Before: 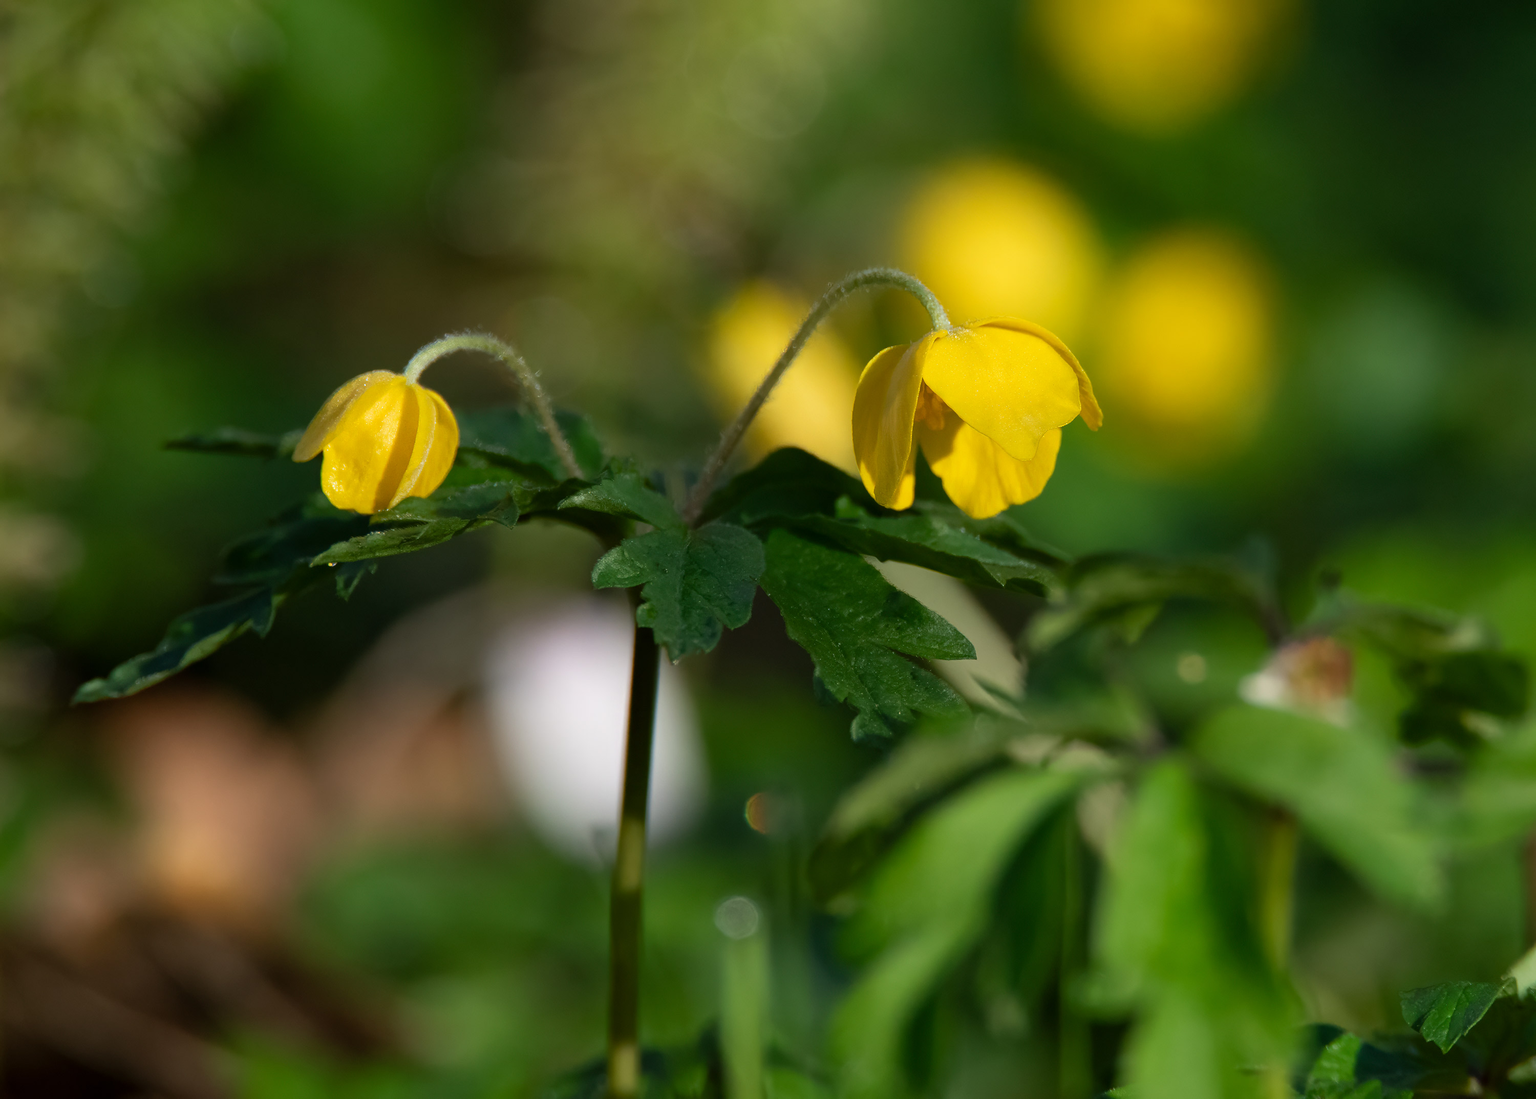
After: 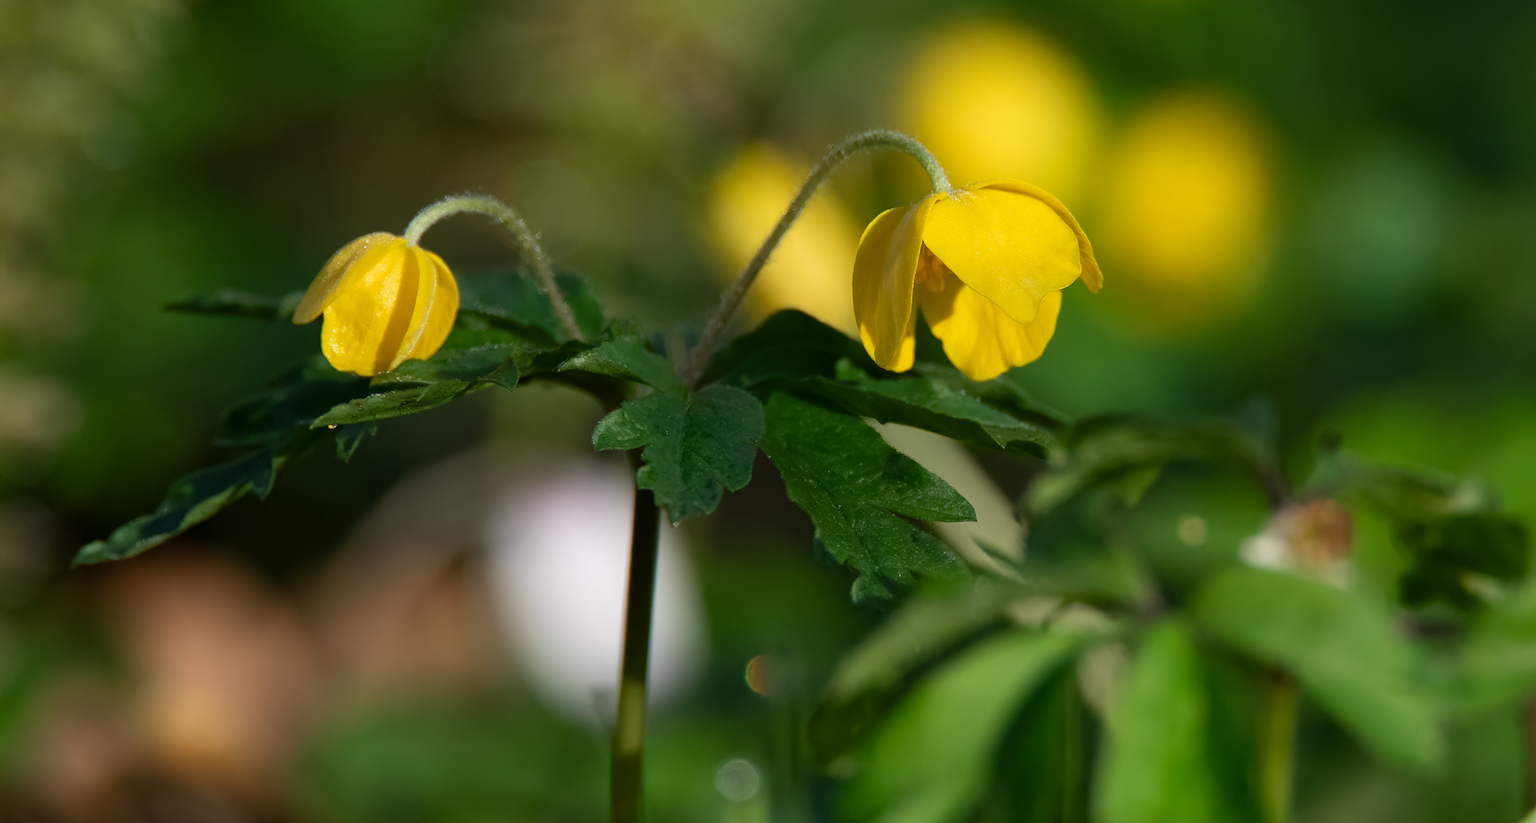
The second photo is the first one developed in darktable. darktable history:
crop and rotate: top 12.605%, bottom 12.459%
